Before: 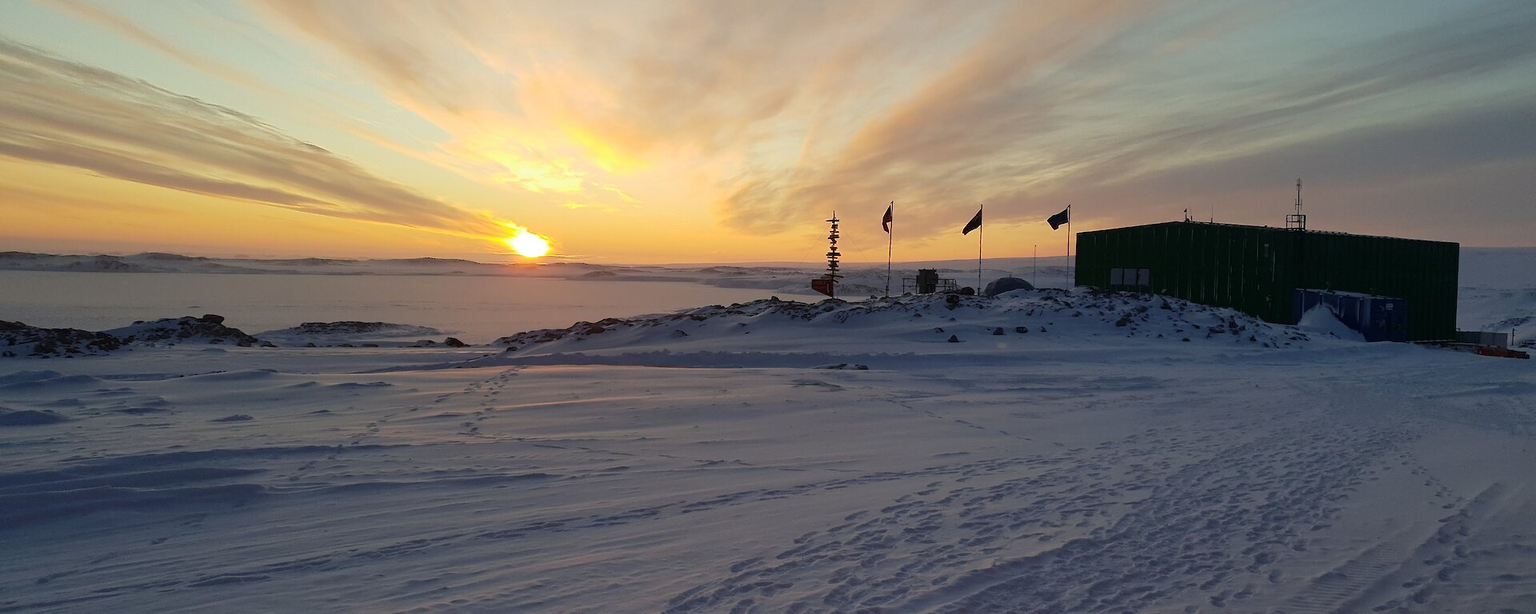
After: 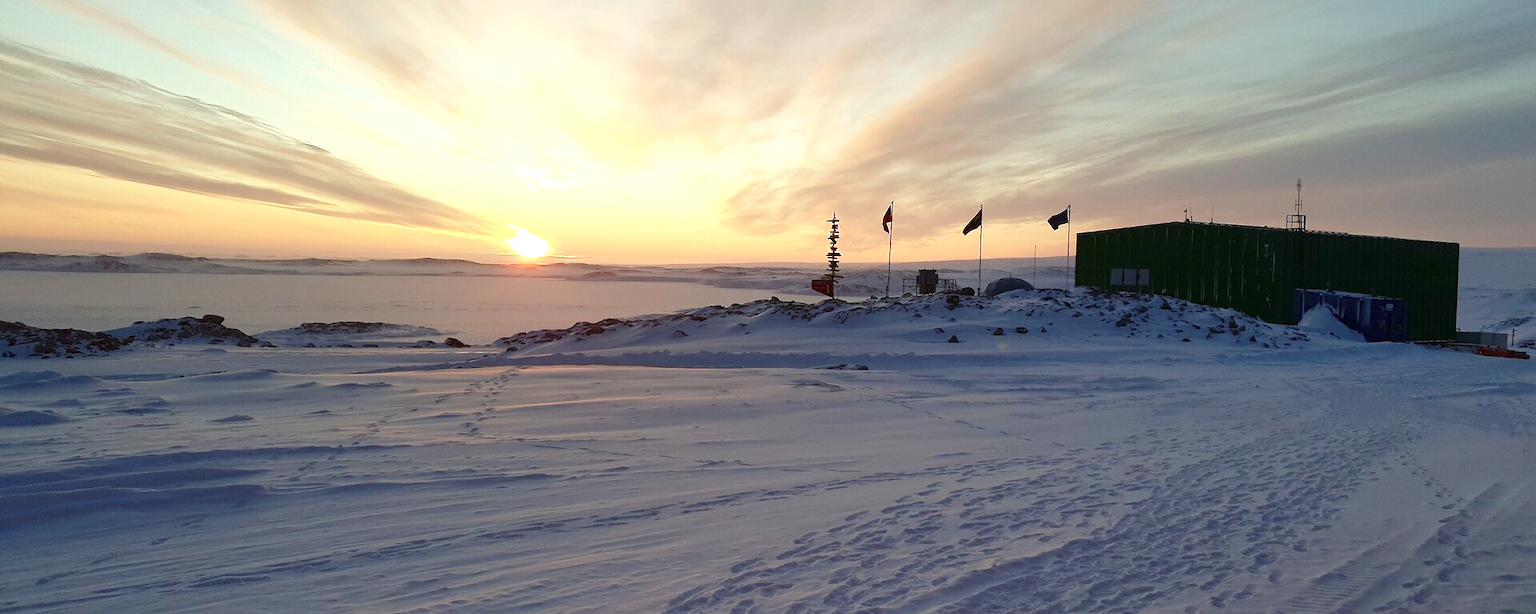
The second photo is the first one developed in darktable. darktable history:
exposure: exposure 0.632 EV, compensate exposure bias true, compensate highlight preservation false
color balance rgb: shadows lift › hue 86.38°, perceptual saturation grading › global saturation 20%, perceptual saturation grading › highlights -50.195%, perceptual saturation grading › shadows 30.386%
color correction: highlights a* -2.74, highlights b* -2.17, shadows a* 2.02, shadows b* 2.9
